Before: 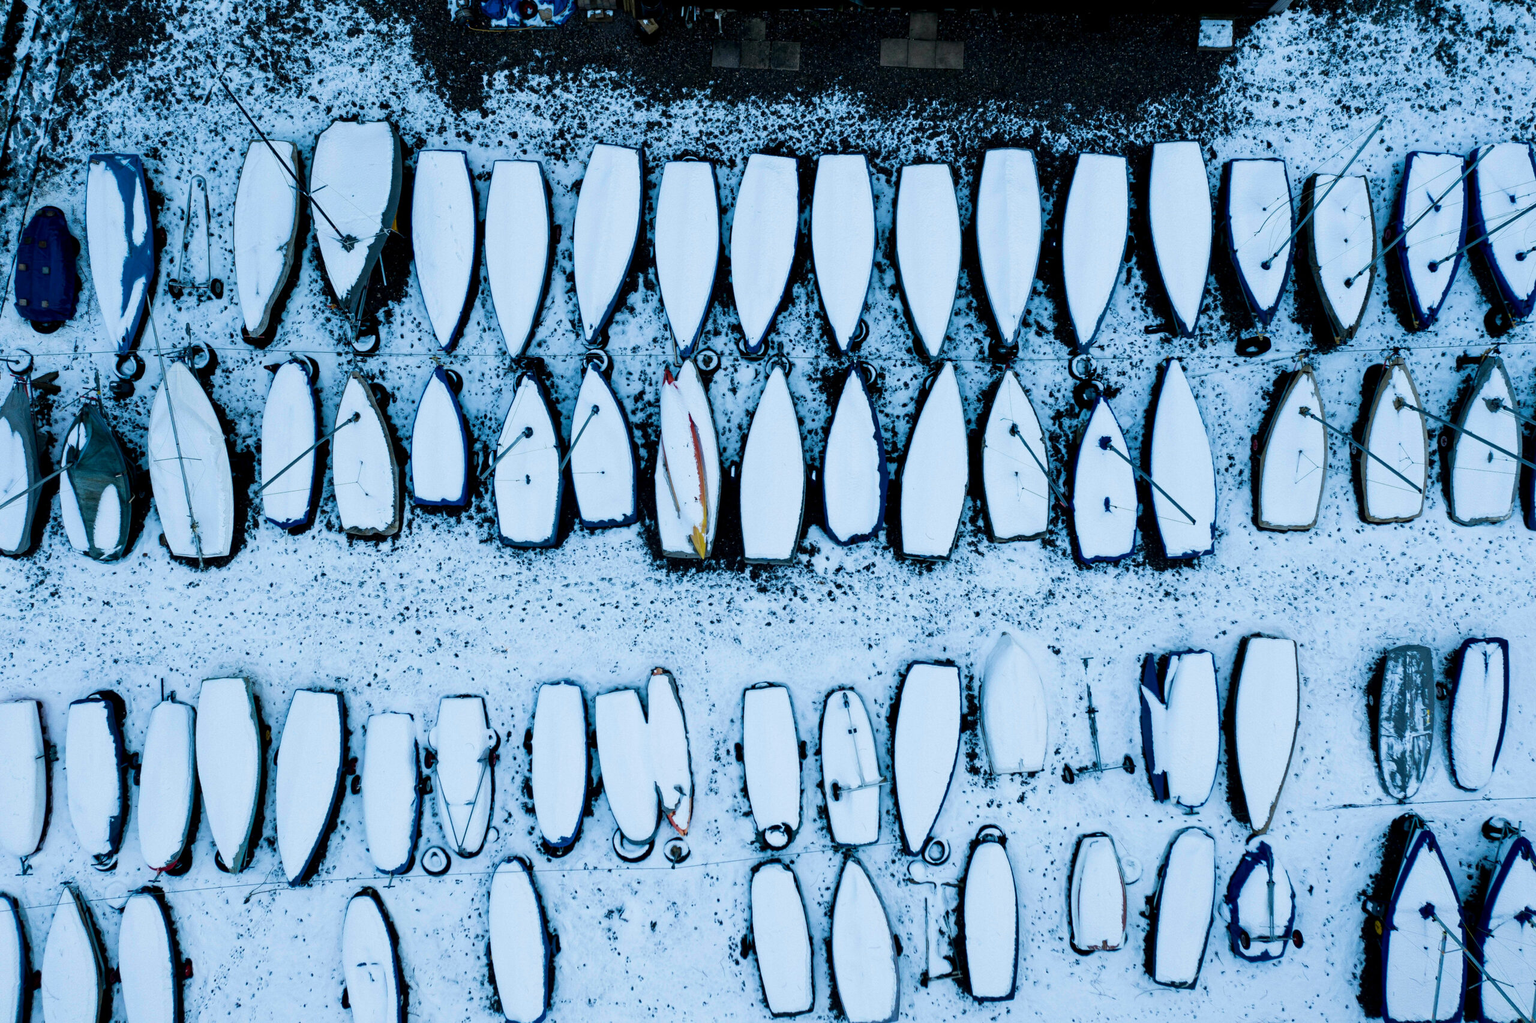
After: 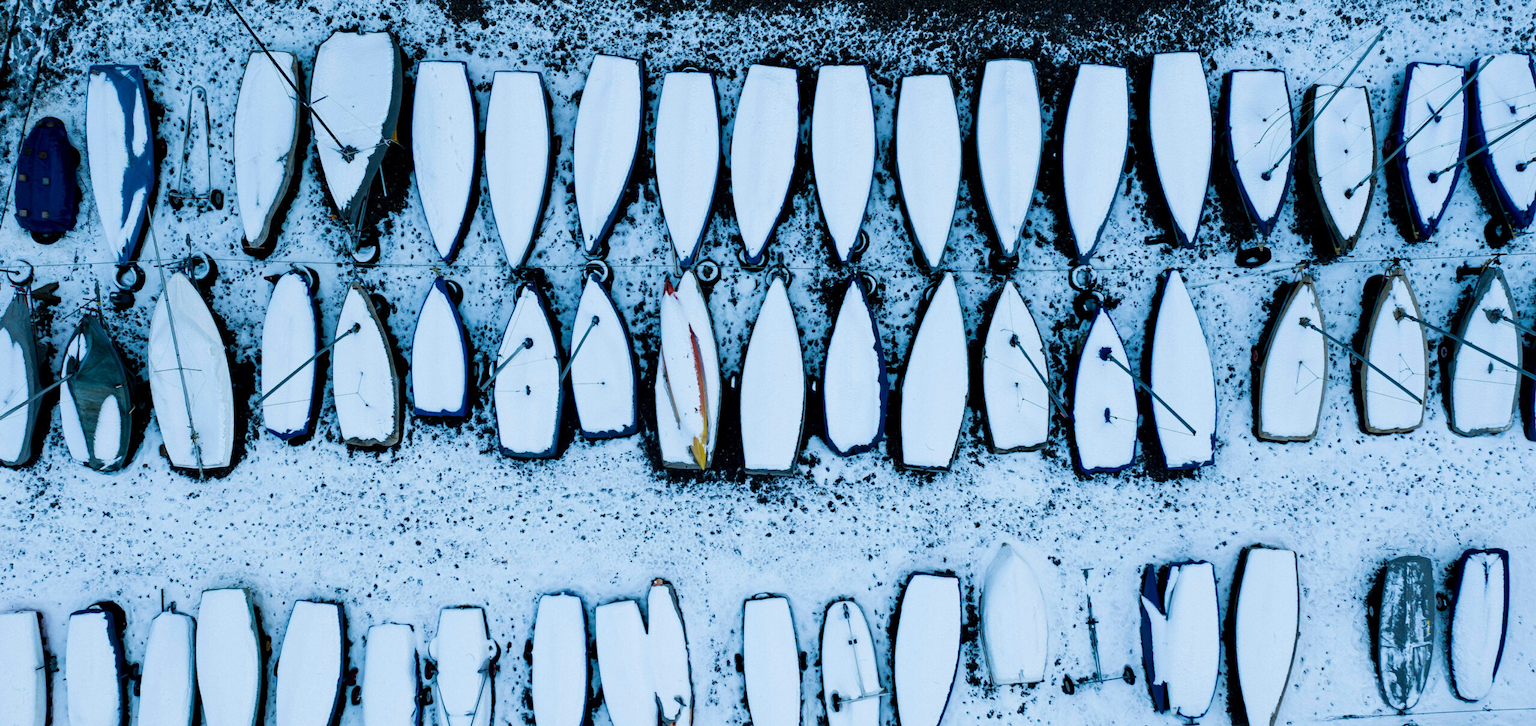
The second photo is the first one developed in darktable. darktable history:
crop and rotate: top 8.746%, bottom 20.226%
